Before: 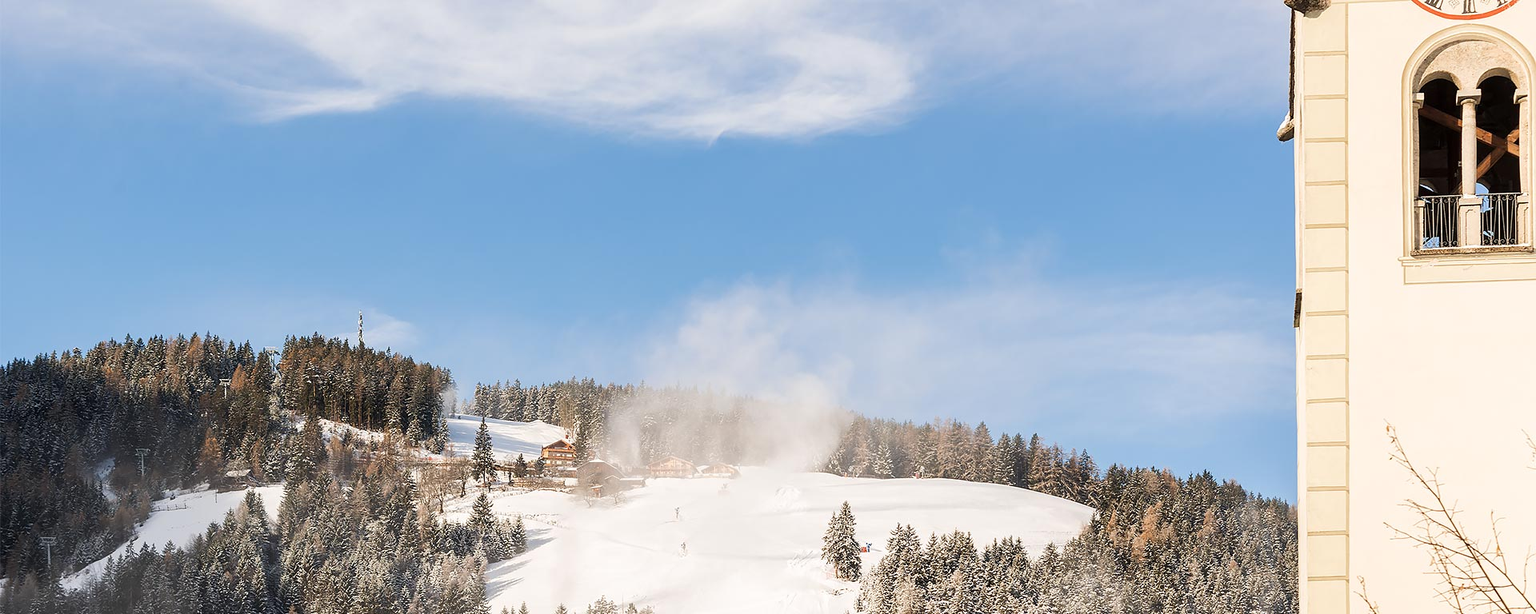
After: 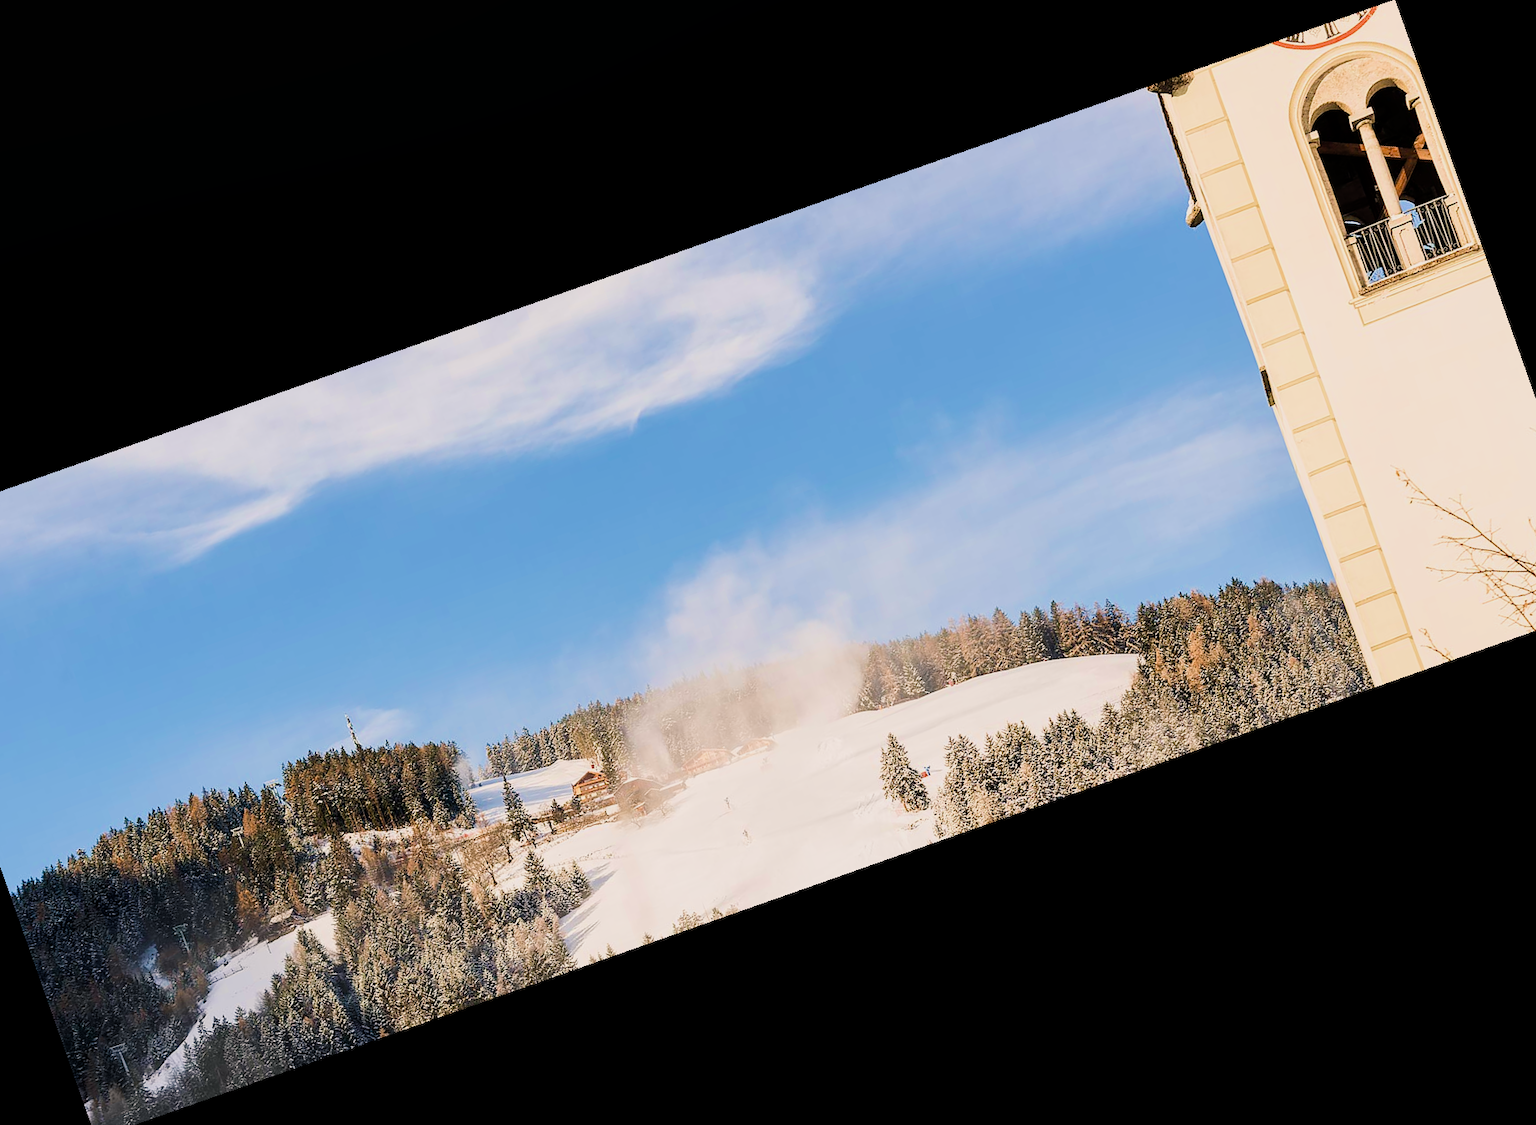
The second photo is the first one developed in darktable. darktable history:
filmic rgb: black relative exposure -7.65 EV, white relative exposure 4.56 EV, hardness 3.61
velvia: strength 45%
color balance rgb: shadows lift › chroma 1%, shadows lift › hue 217.2°, power › hue 310.8°, highlights gain › chroma 1%, highlights gain › hue 54°, global offset › luminance 0.5%, global offset › hue 171.6°, perceptual saturation grading › global saturation 14.09%, perceptual saturation grading › highlights -25%, perceptual saturation grading › shadows 30%, perceptual brilliance grading › highlights 13.42%, perceptual brilliance grading › mid-tones 8.05%, perceptual brilliance grading › shadows -17.45%, global vibrance 25%
crop and rotate: angle 19.43°, left 6.812%, right 4.125%, bottom 1.087%
local contrast: highlights 100%, shadows 100%, detail 120%, midtone range 0.2
